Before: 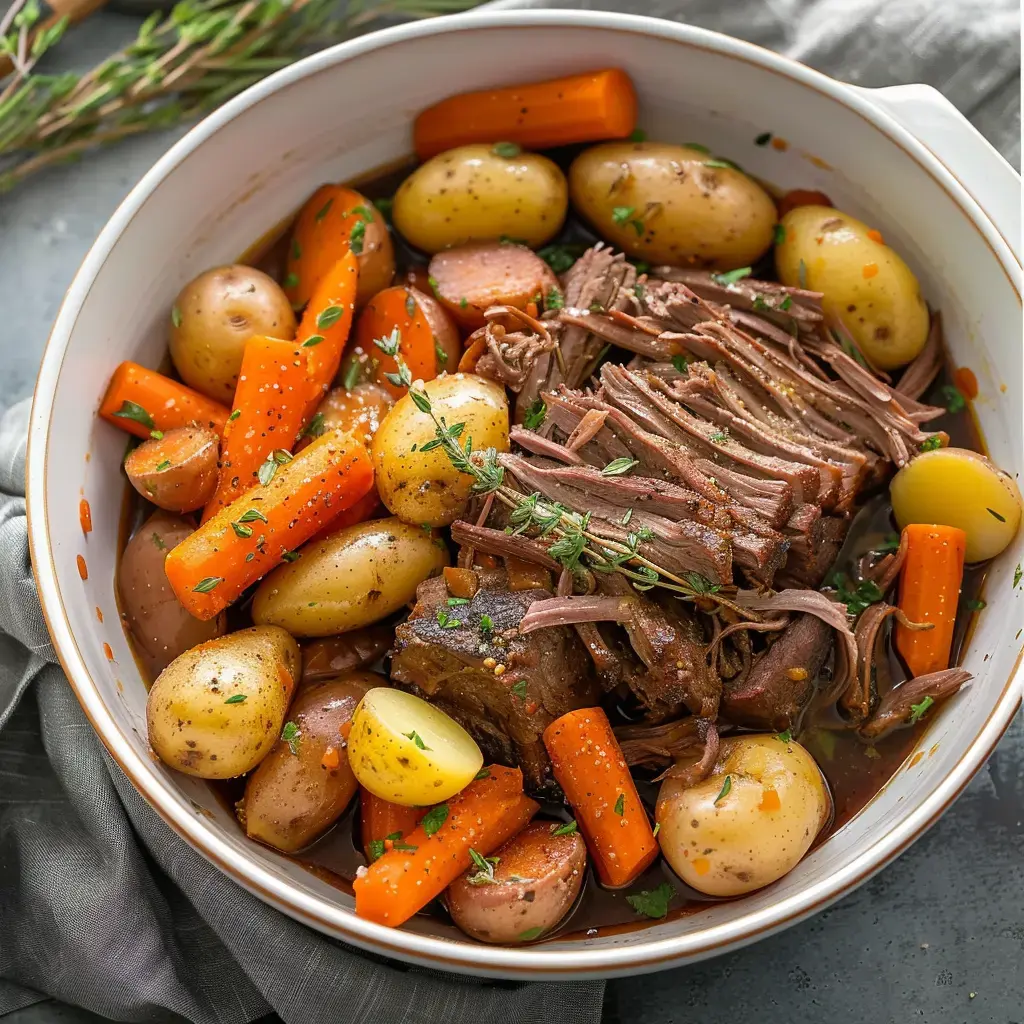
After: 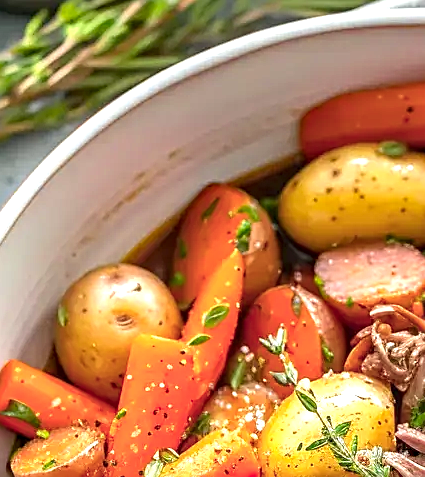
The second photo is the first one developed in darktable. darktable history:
crop and rotate: left 11.17%, top 0.104%, right 47.324%, bottom 53.252%
haze removal: compatibility mode true, adaptive false
exposure: exposure 0.699 EV, compensate highlight preservation false
local contrast: on, module defaults
sharpen: on, module defaults
color calibration: output R [0.994, 0.059, -0.119, 0], output G [-0.036, 1.09, -0.119, 0], output B [0.078, -0.108, 0.961, 0], illuminant same as pipeline (D50), adaptation none (bypass), x 0.333, y 0.334, temperature 5006.38 K
